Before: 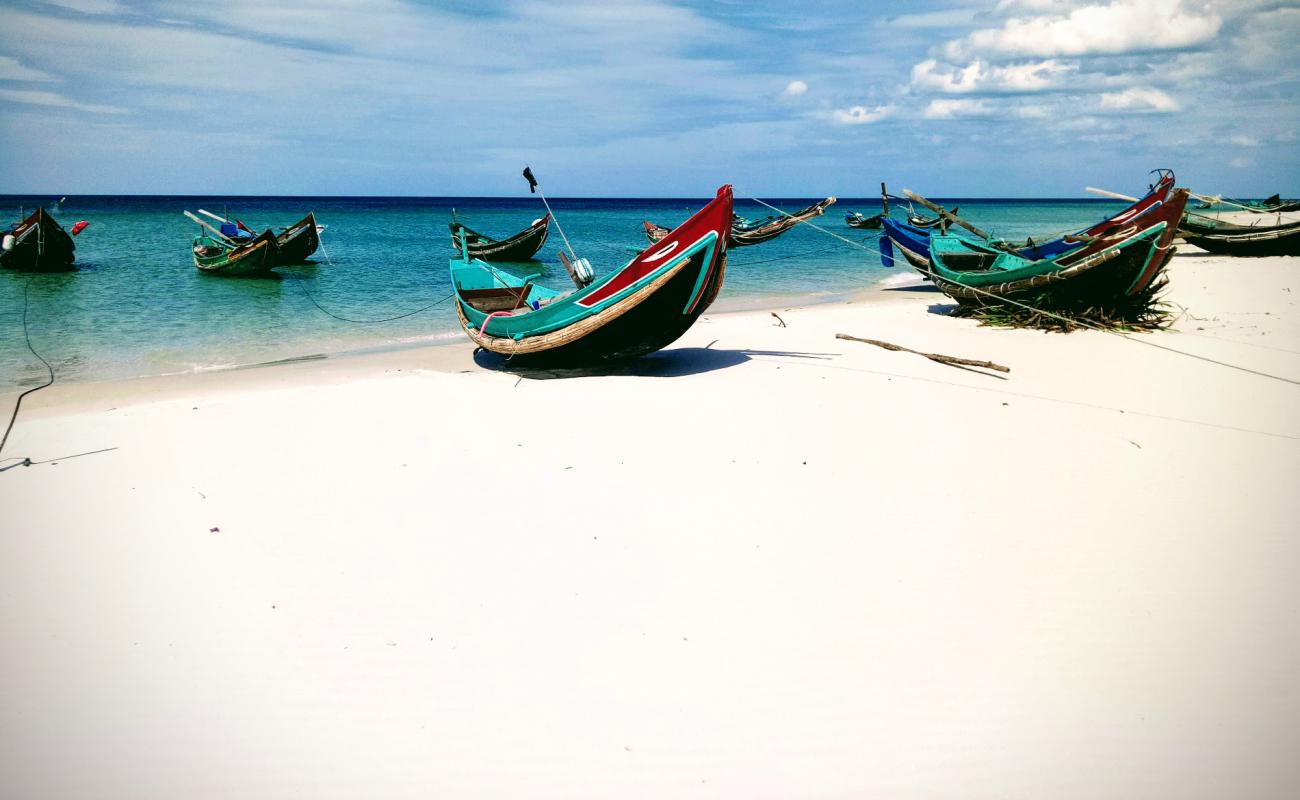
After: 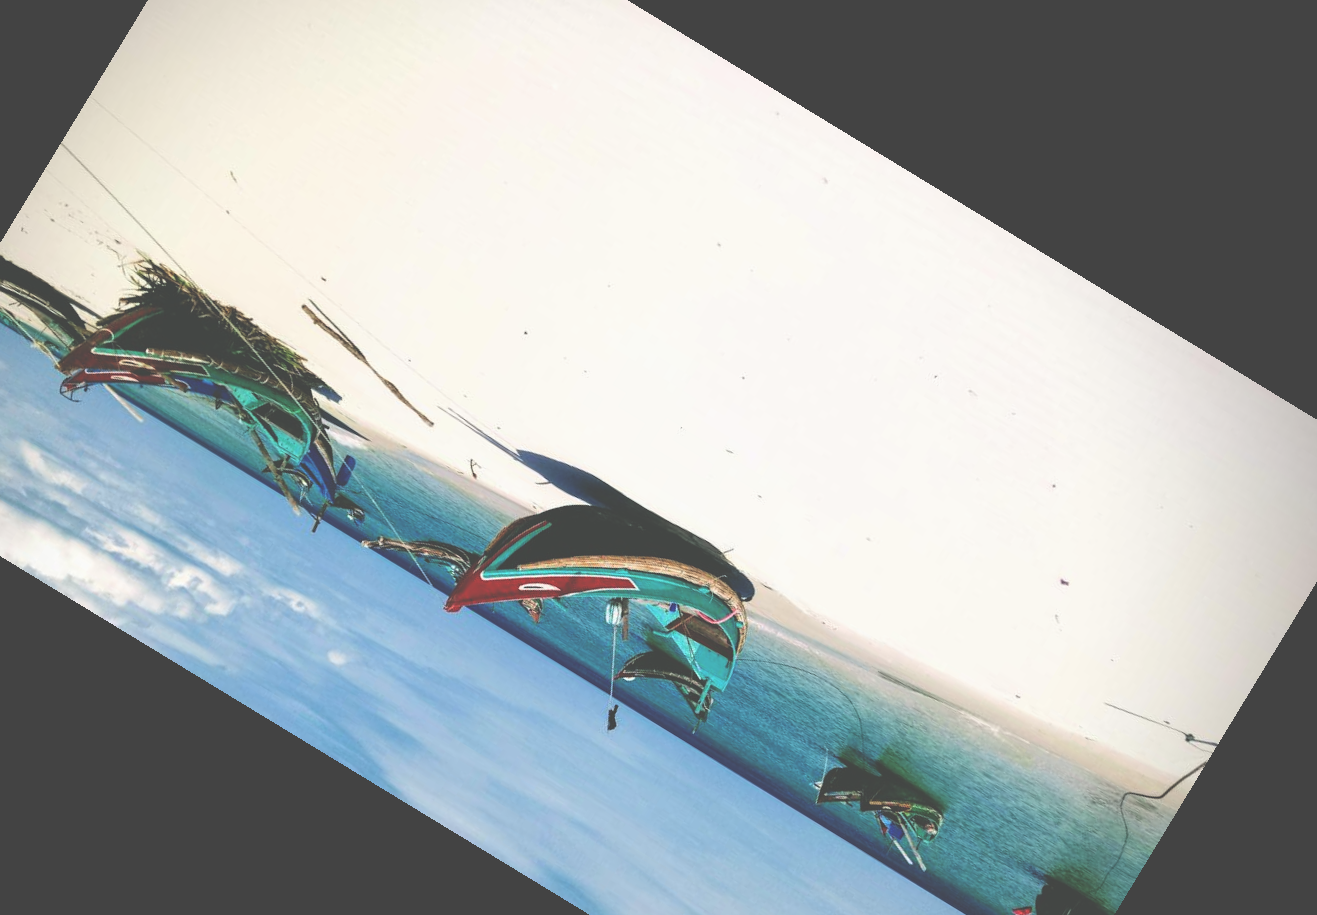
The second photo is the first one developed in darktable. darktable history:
exposure: black level correction -0.062, exposure -0.05 EV, compensate highlight preservation false
crop and rotate: angle 148.68°, left 9.111%, top 15.603%, right 4.588%, bottom 17.041%
